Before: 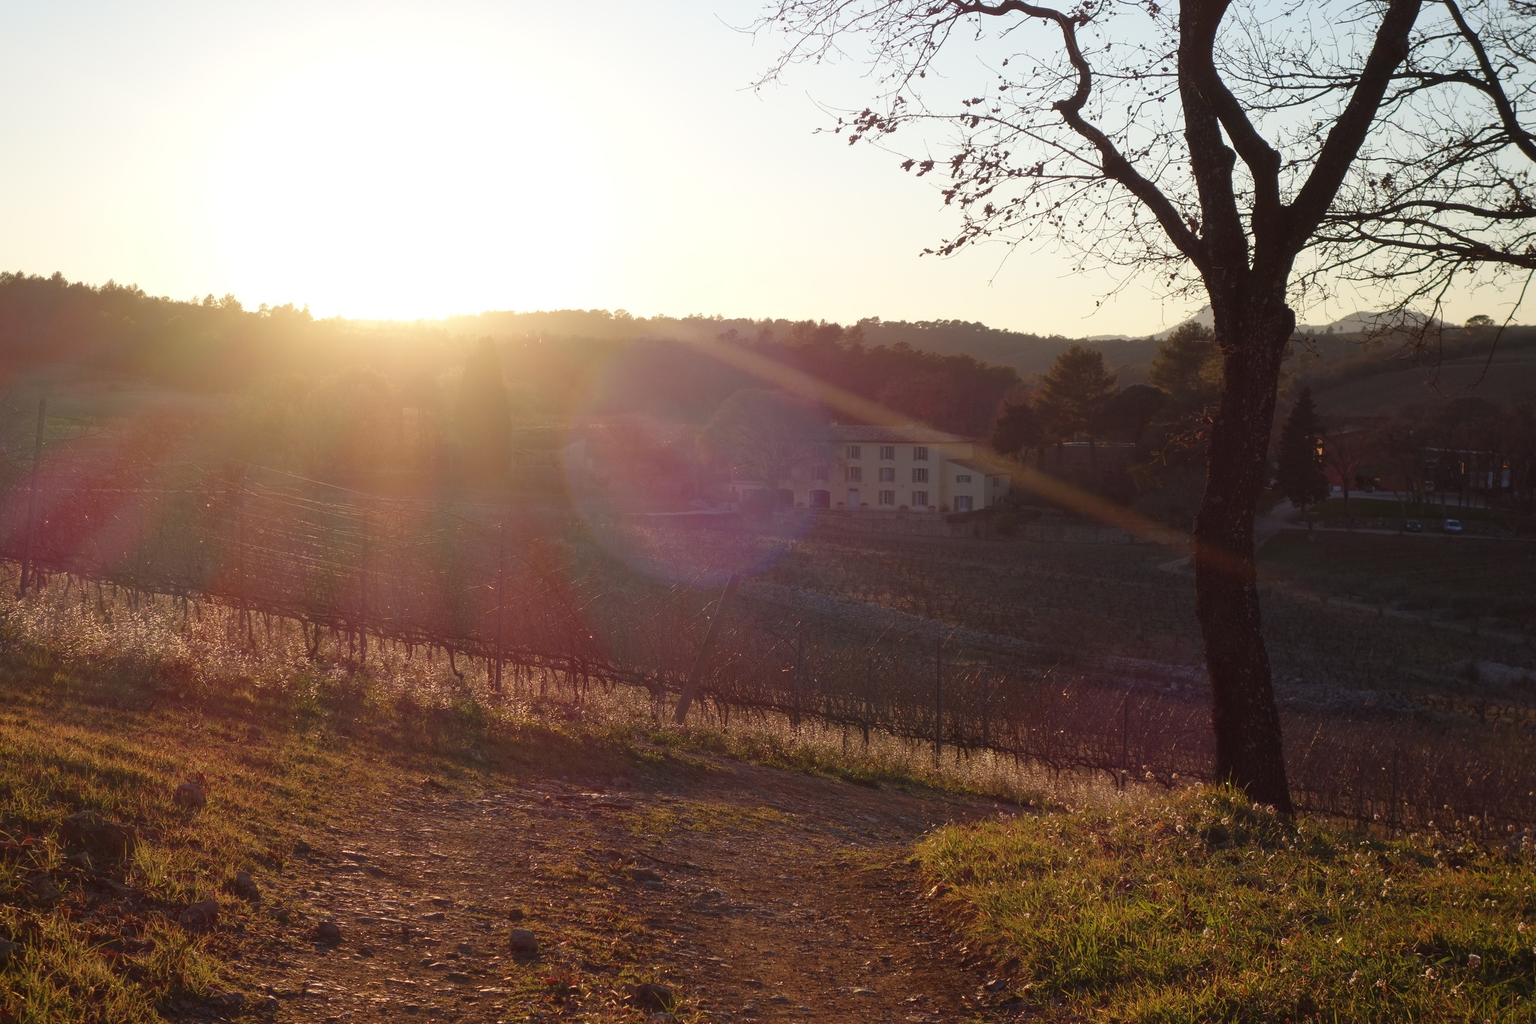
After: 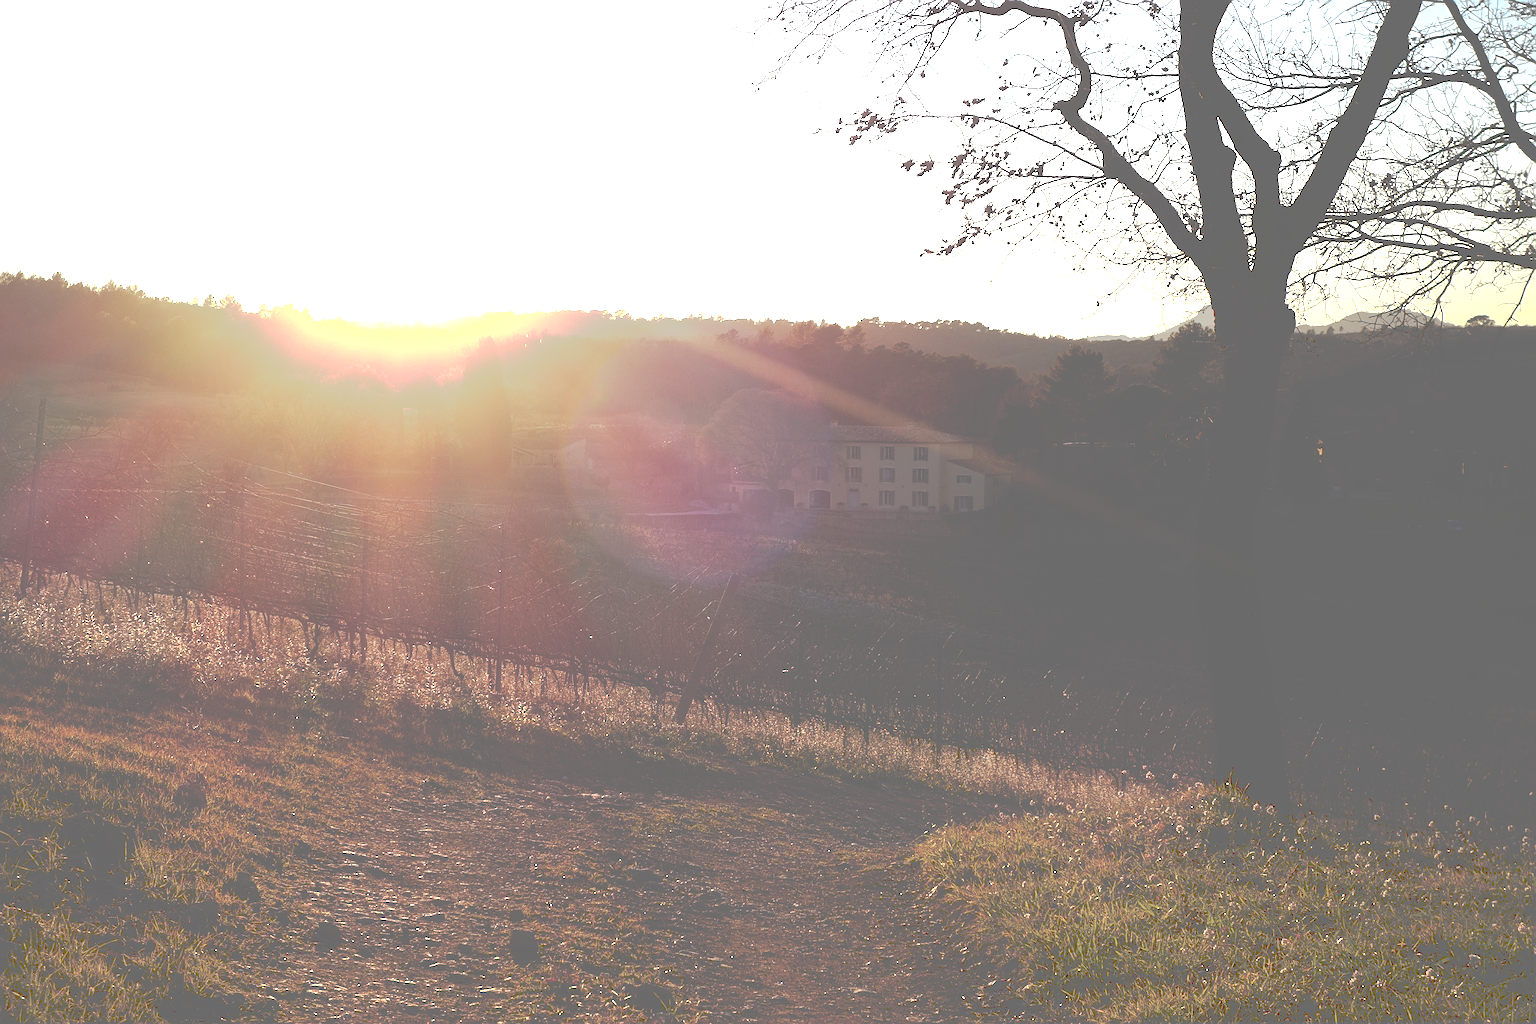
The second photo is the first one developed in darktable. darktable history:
sharpen: on, module defaults
local contrast: highlights 103%, shadows 101%, detail 119%, midtone range 0.2
tone equalizer: -8 EV -0.775 EV, -7 EV -0.681 EV, -6 EV -0.59 EV, -5 EV -0.382 EV, -3 EV 0.392 EV, -2 EV 0.6 EV, -1 EV 0.682 EV, +0 EV 0.74 EV
tone curve: curves: ch0 [(0, 0) (0.003, 0.449) (0.011, 0.449) (0.025, 0.449) (0.044, 0.45) (0.069, 0.453) (0.1, 0.453) (0.136, 0.455) (0.177, 0.458) (0.224, 0.462) (0.277, 0.47) (0.335, 0.491) (0.399, 0.522) (0.468, 0.561) (0.543, 0.619) (0.623, 0.69) (0.709, 0.756) (0.801, 0.802) (0.898, 0.825) (1, 1)], preserve colors none
